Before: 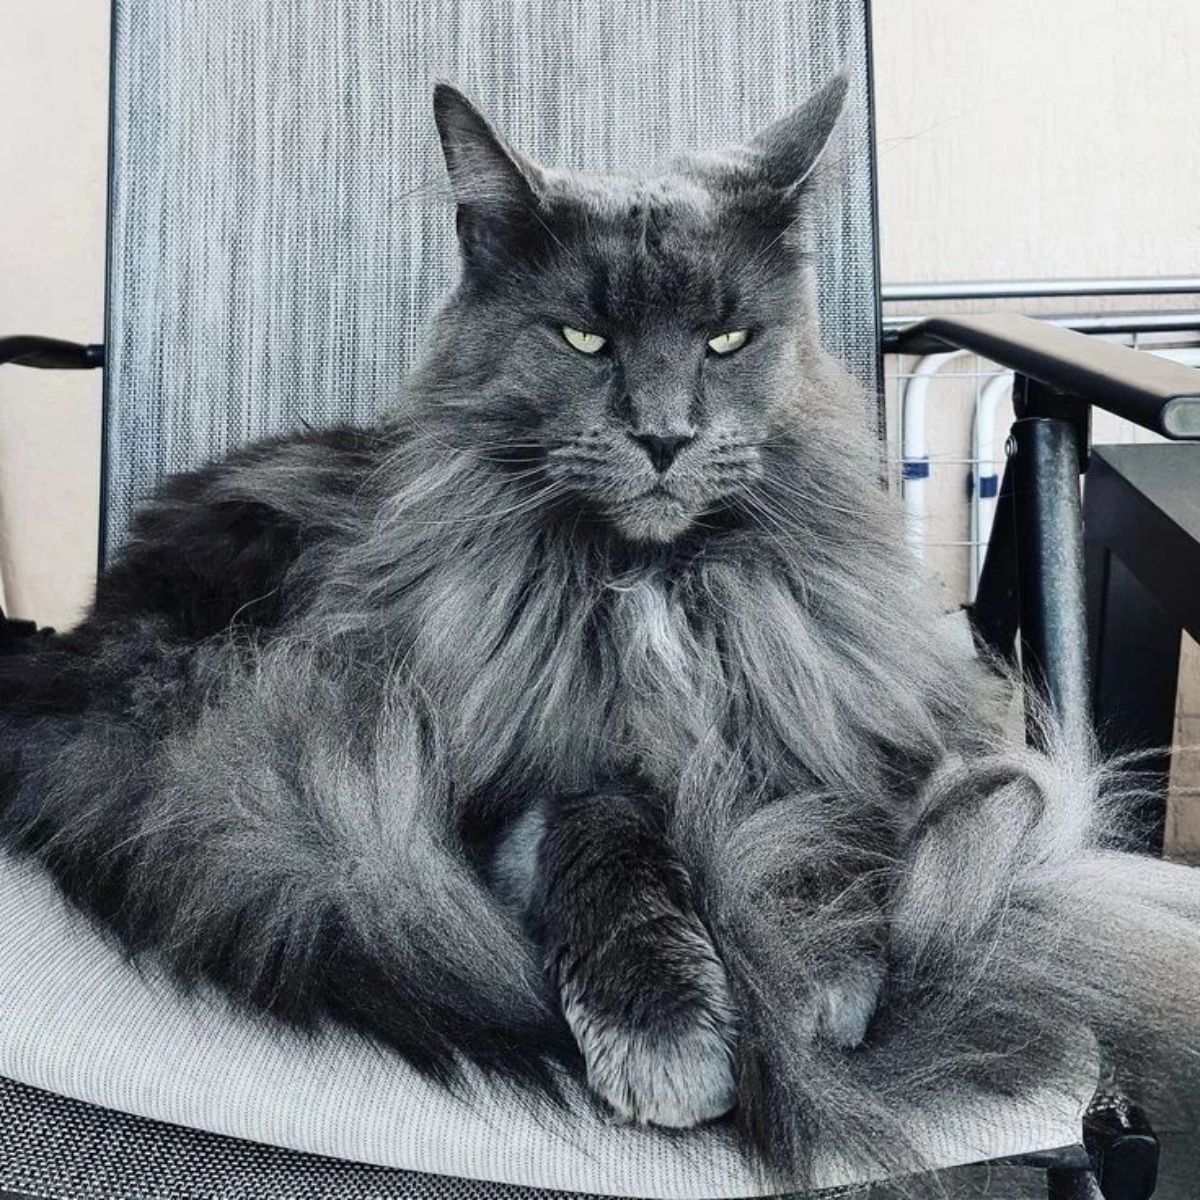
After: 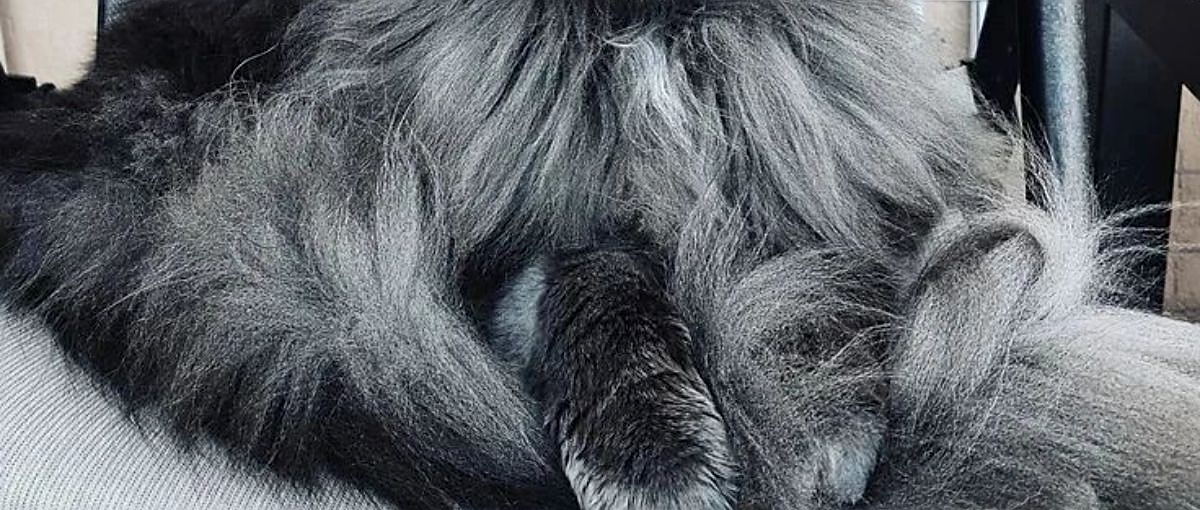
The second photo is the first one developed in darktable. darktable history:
sharpen: on, module defaults
crop: top 45.367%, bottom 12.124%
shadows and highlights: shadows 36.59, highlights -27.22, soften with gaussian
